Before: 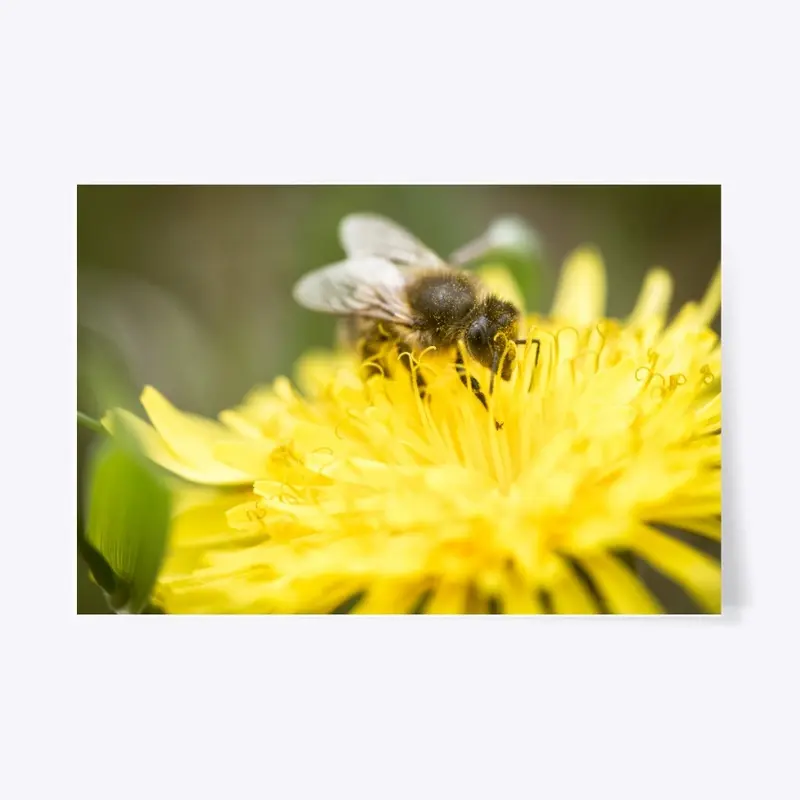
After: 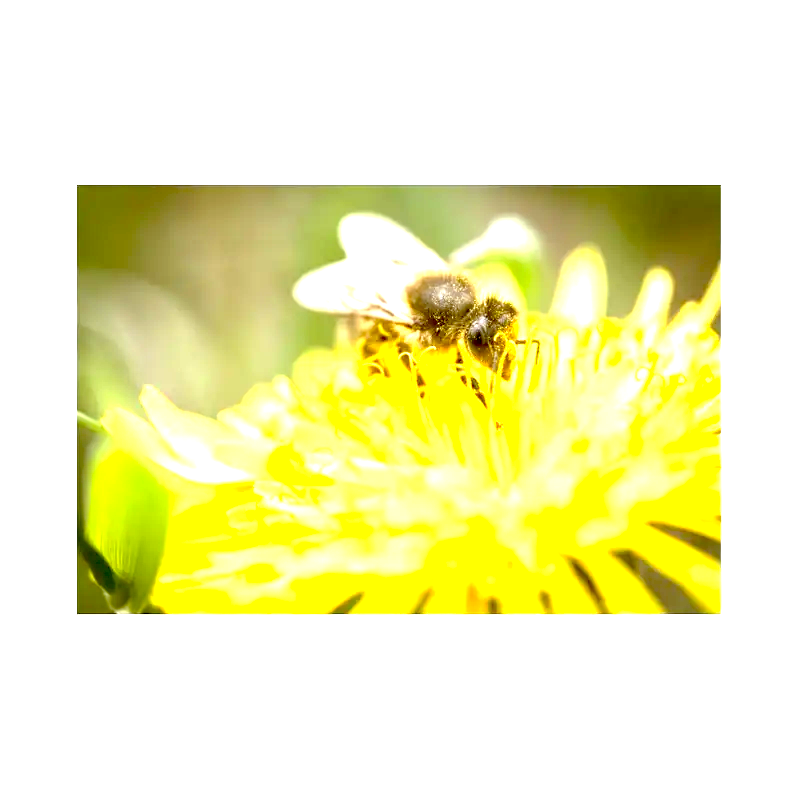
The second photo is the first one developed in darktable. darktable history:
exposure: black level correction 0.015, exposure 1.772 EV, compensate highlight preservation false
